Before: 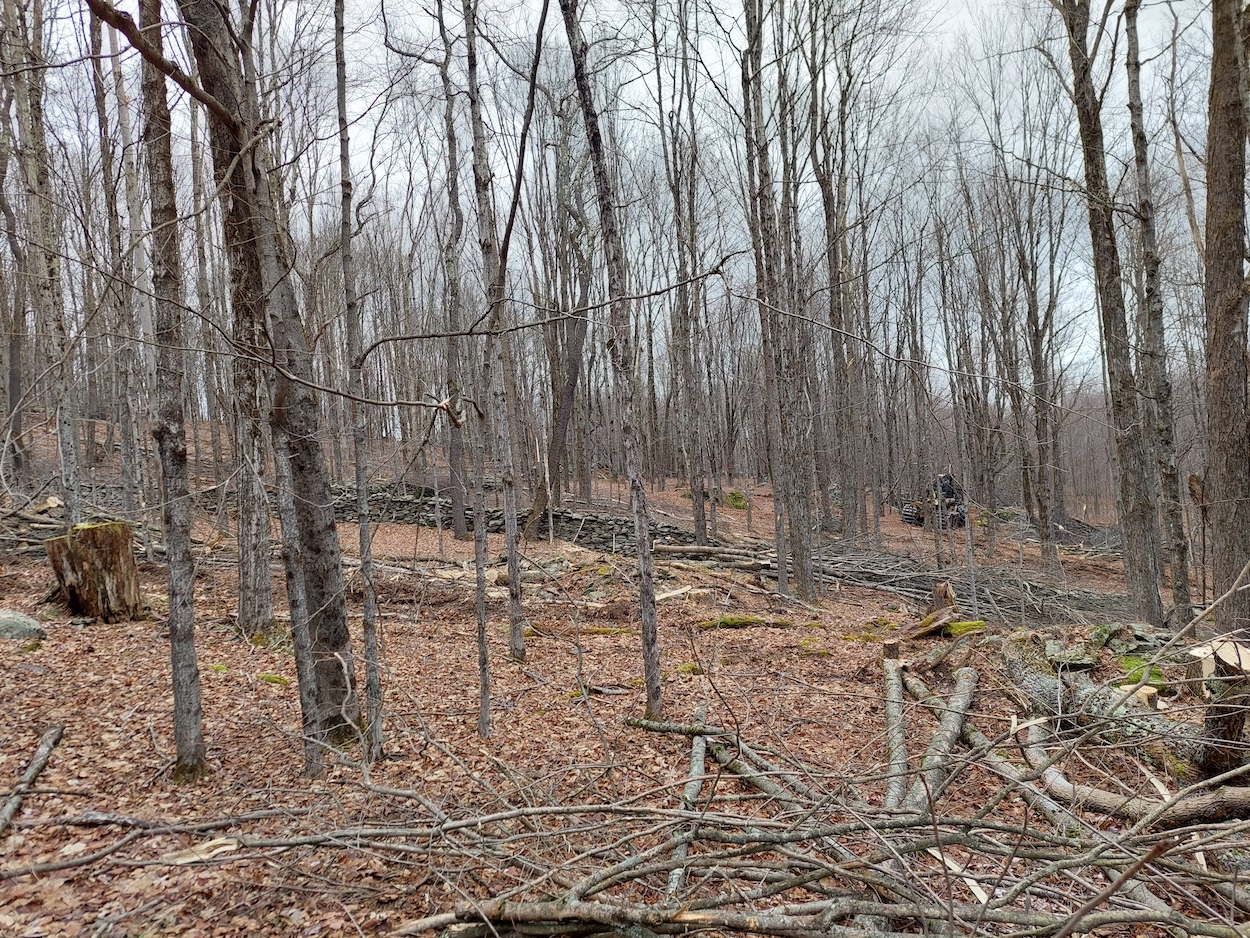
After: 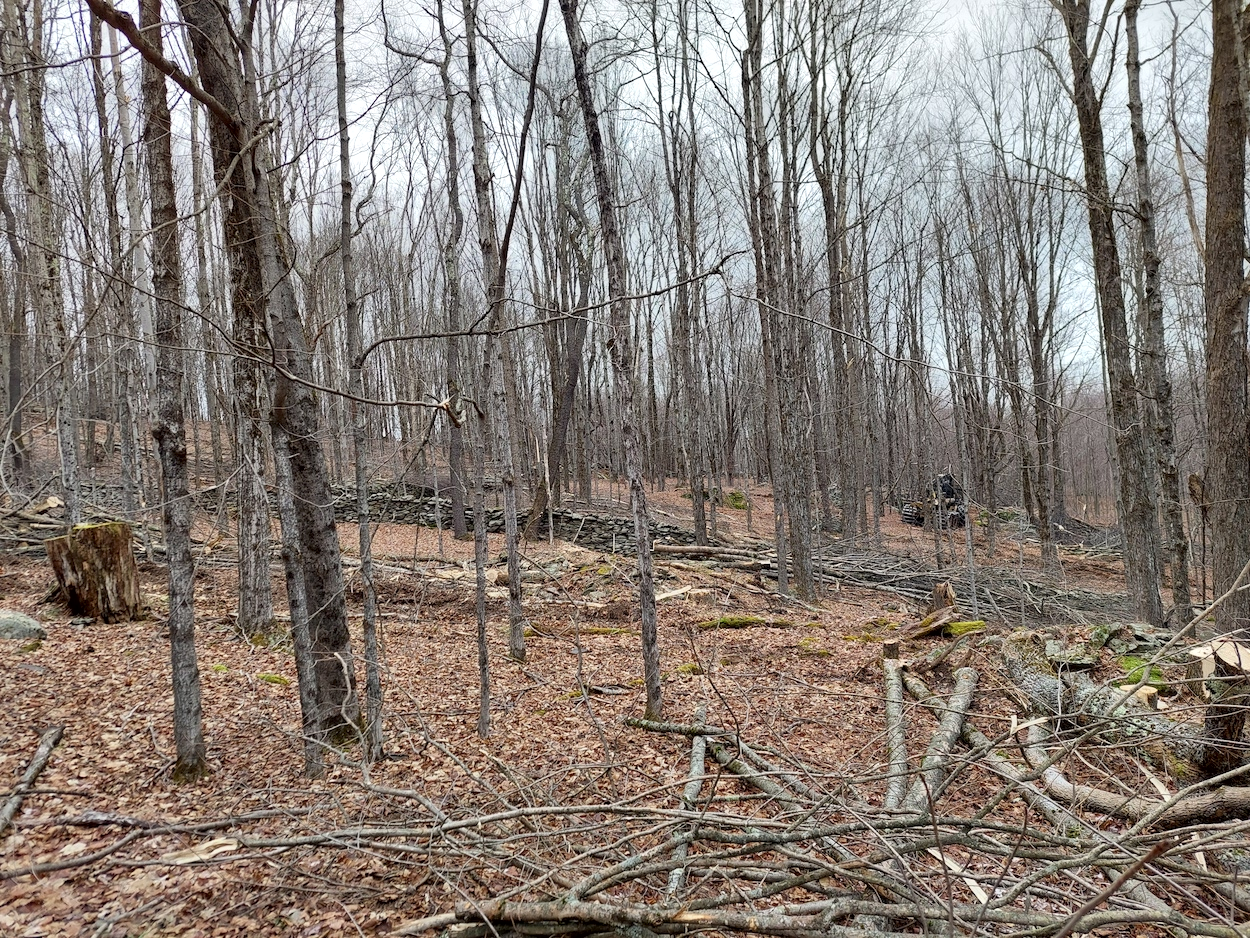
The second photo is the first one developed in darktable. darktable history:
local contrast: mode bilateral grid, contrast 19, coarseness 49, detail 140%, midtone range 0.2
